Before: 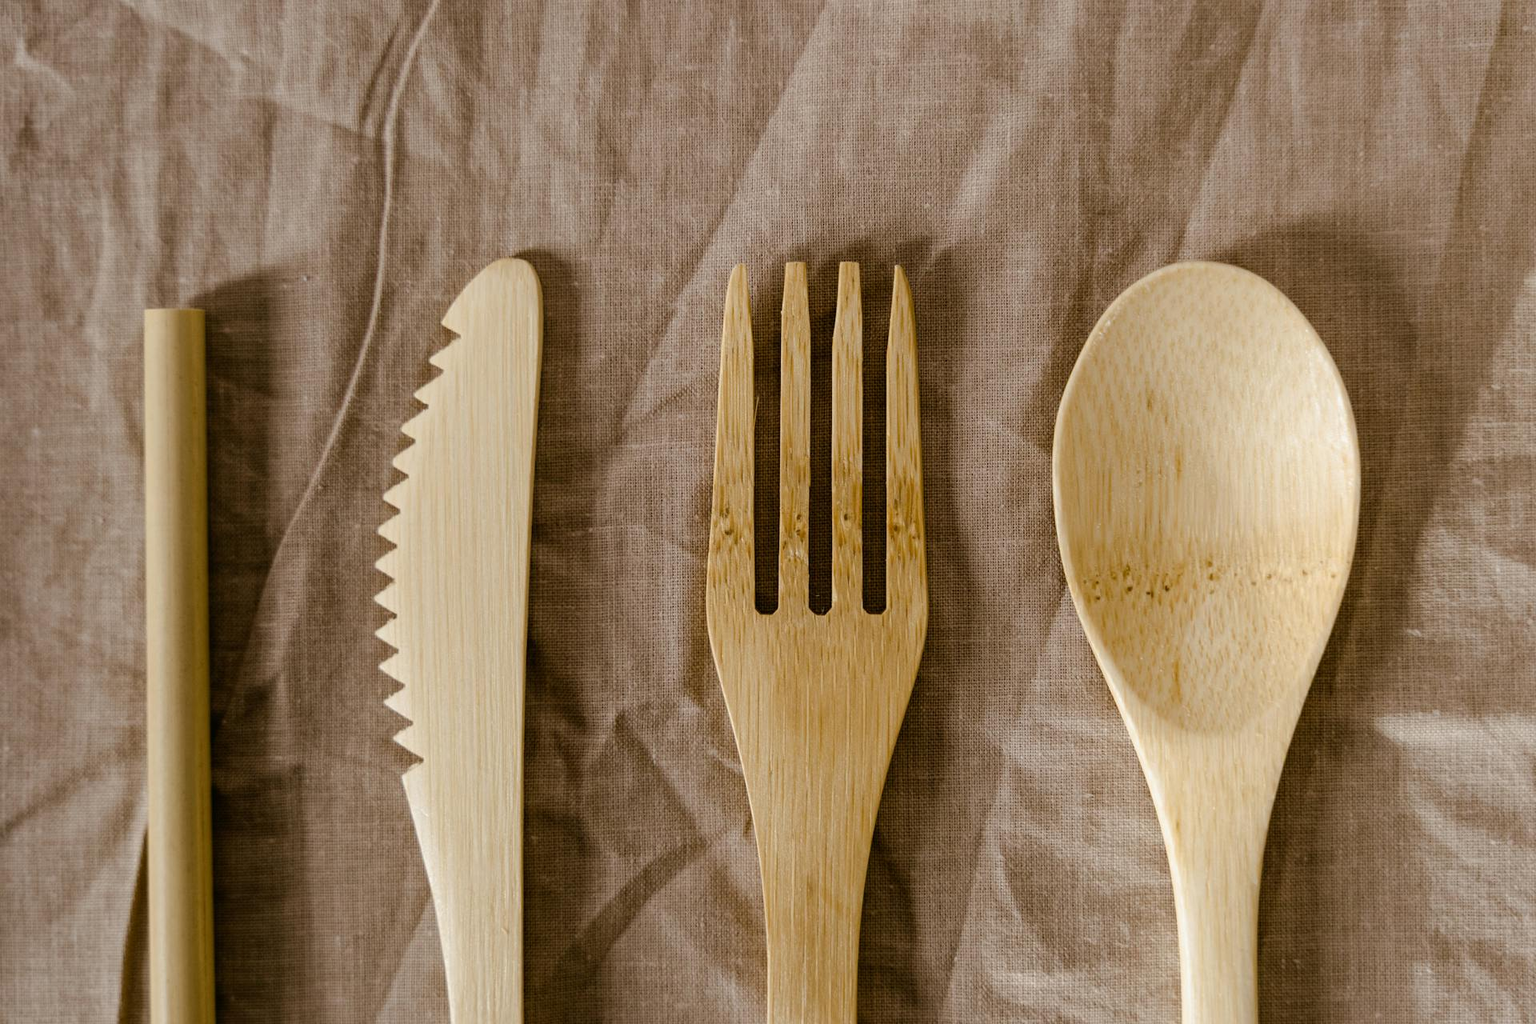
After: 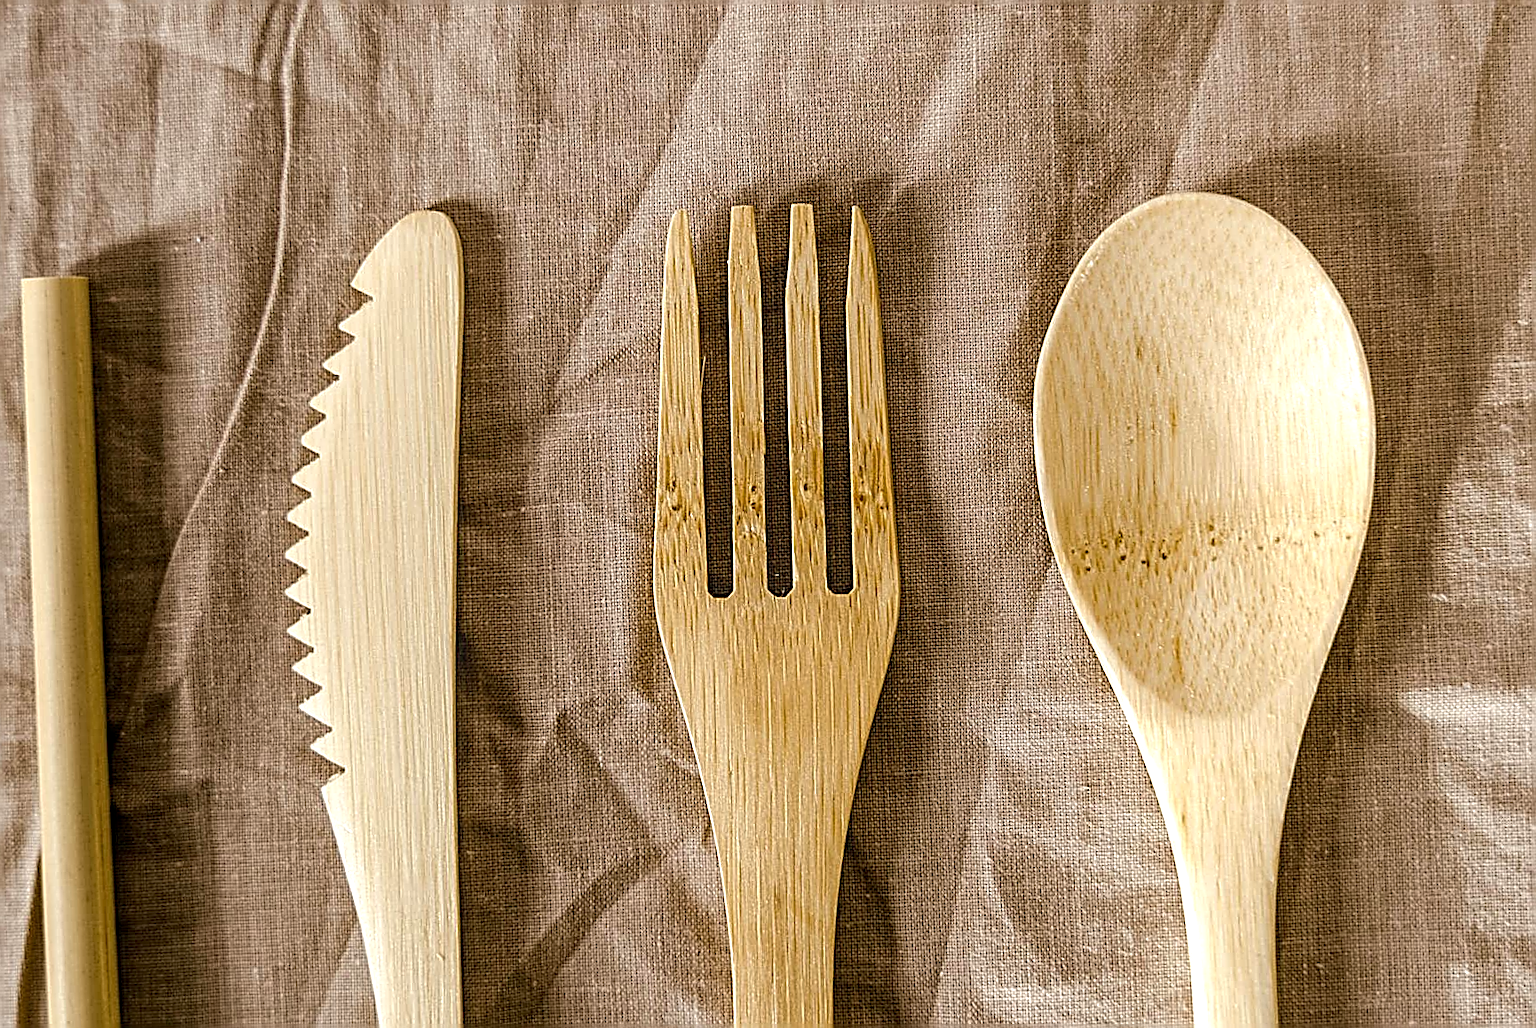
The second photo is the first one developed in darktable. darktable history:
exposure: exposure 0.514 EV, compensate highlight preservation false
local contrast: on, module defaults
sharpen: amount 1.996
crop and rotate: angle 1.62°, left 6.085%, top 5.701%
